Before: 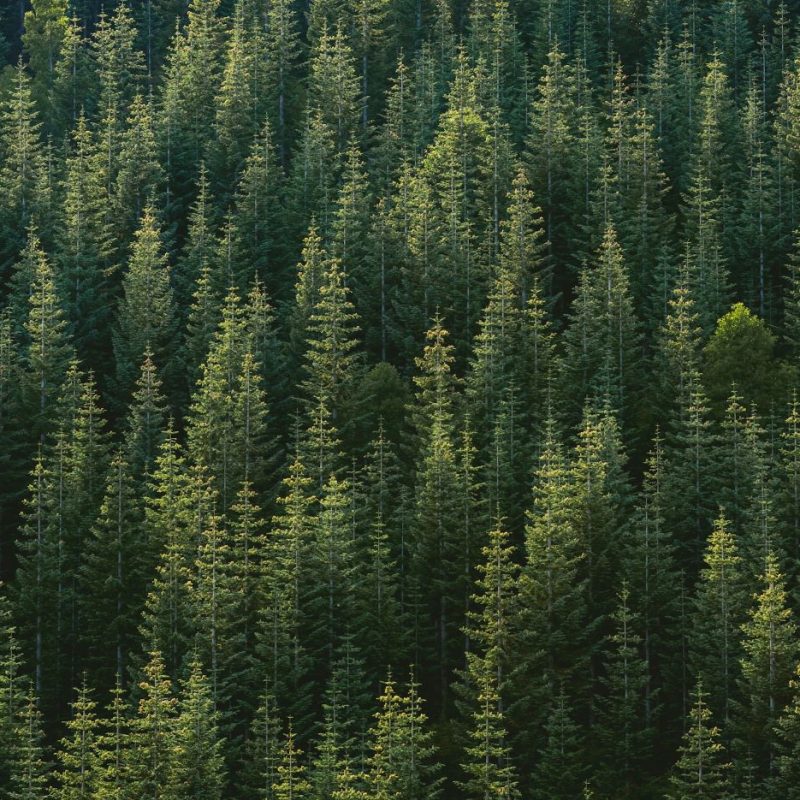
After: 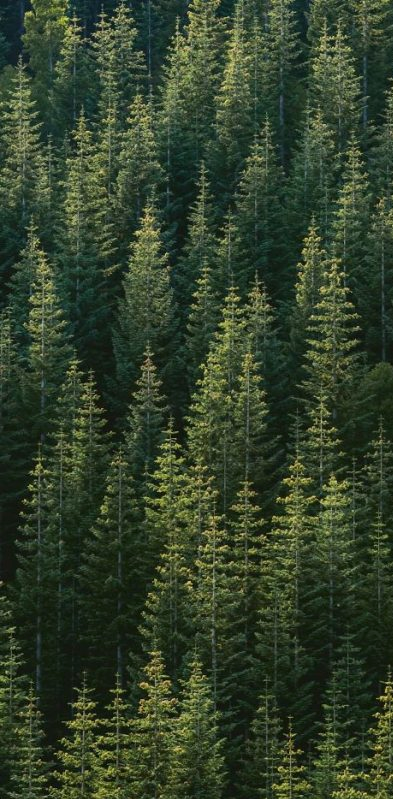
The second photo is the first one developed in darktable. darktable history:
shadows and highlights: shadows 19.13, highlights -83.41, soften with gaussian
white balance: emerald 1
crop and rotate: left 0%, top 0%, right 50.845%
contrast brightness saturation: contrast 0.03, brightness -0.04
